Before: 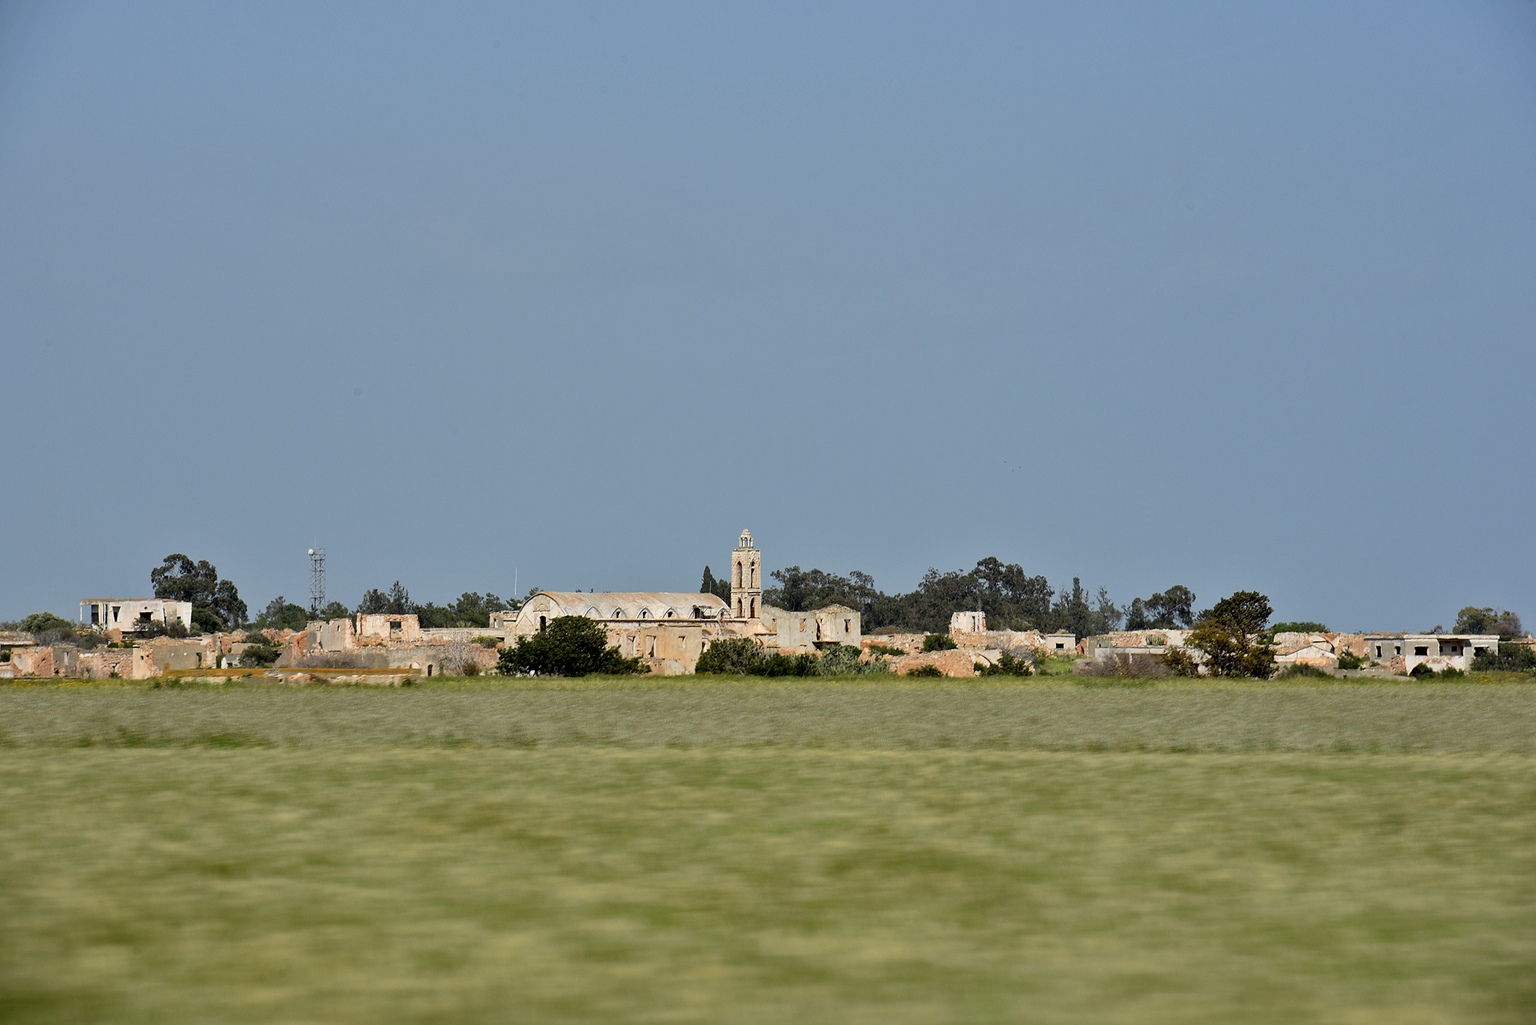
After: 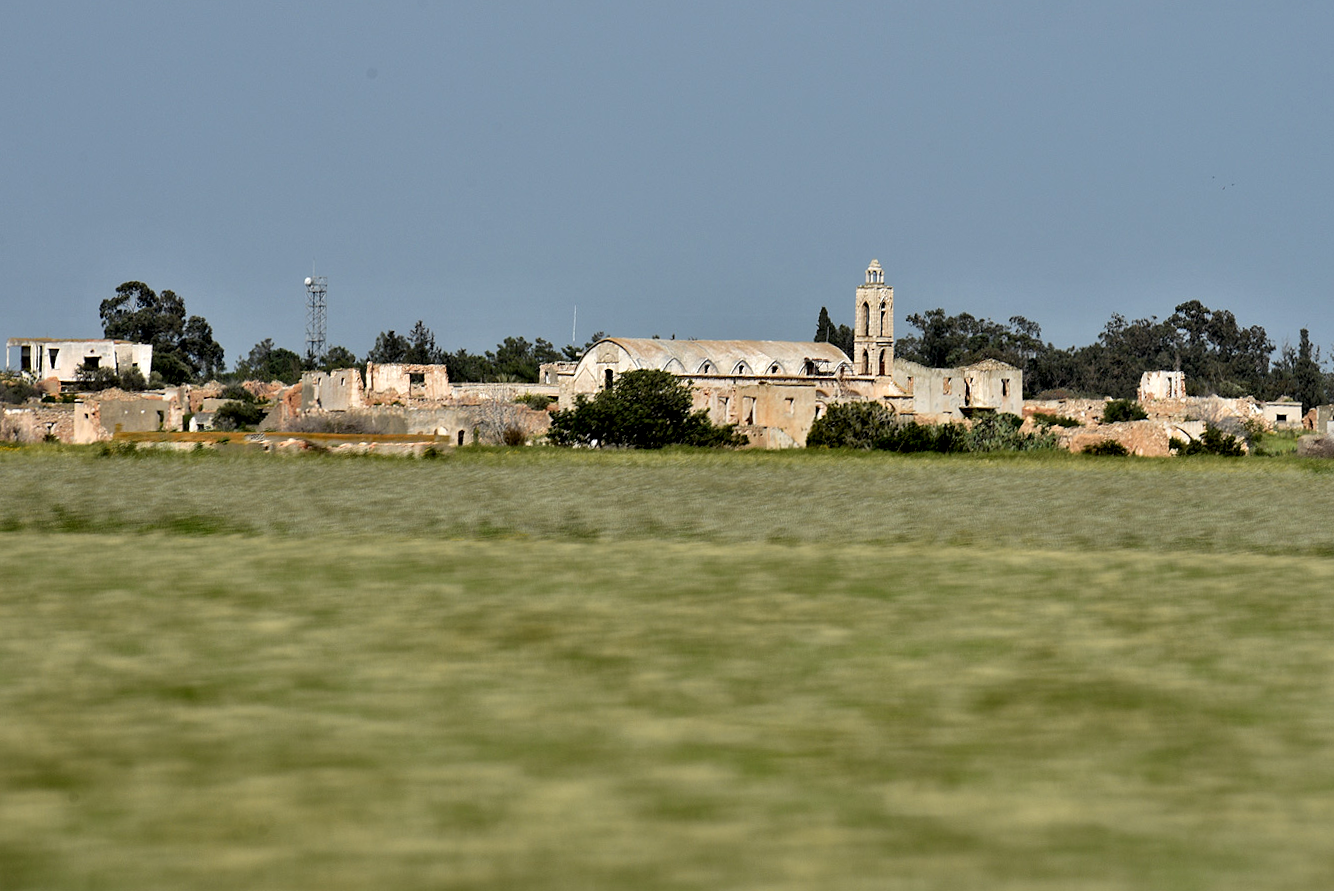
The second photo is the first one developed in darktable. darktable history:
crop and rotate: angle -0.82°, left 3.85%, top 31.828%, right 27.992%
contrast equalizer: y [[0.586, 0.584, 0.576, 0.565, 0.552, 0.539], [0.5 ×6], [0.97, 0.959, 0.919, 0.859, 0.789, 0.717], [0 ×6], [0 ×6]]
